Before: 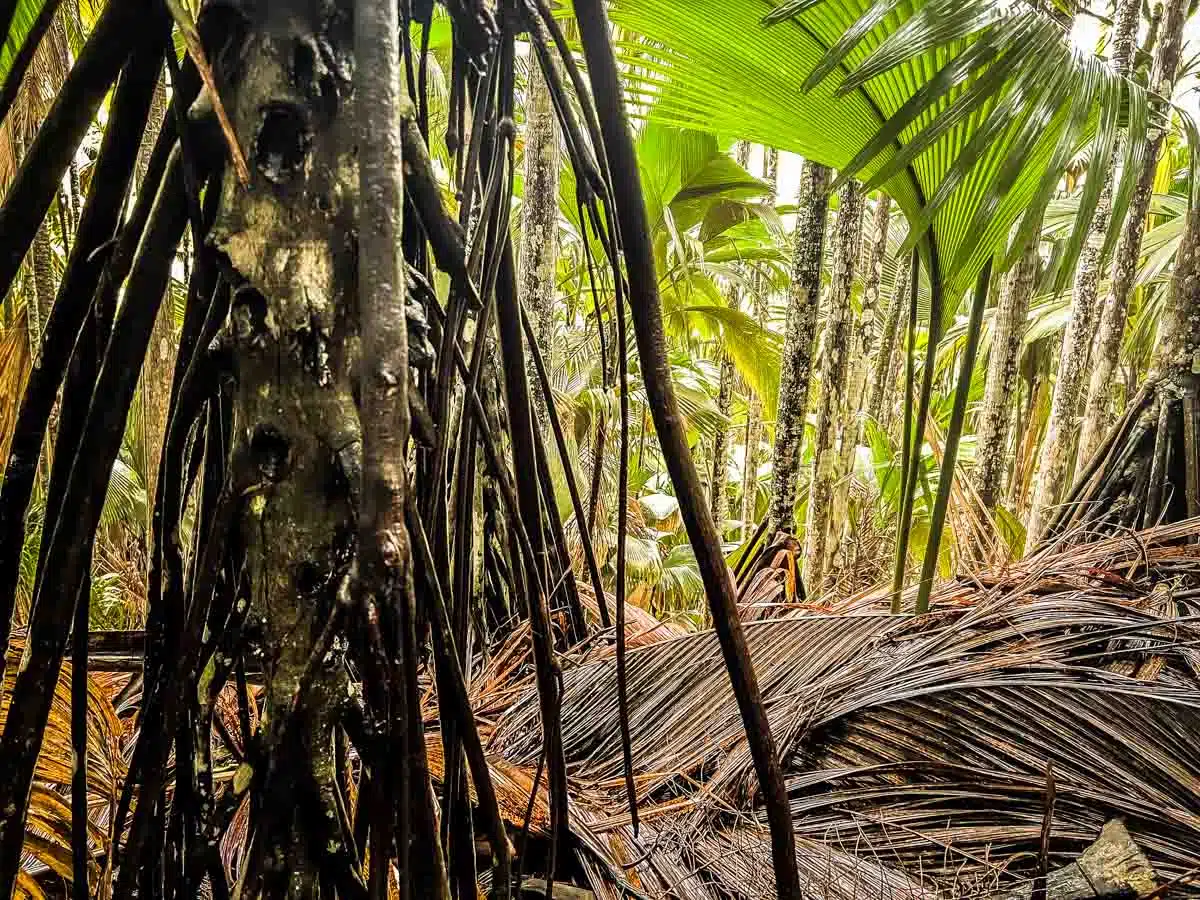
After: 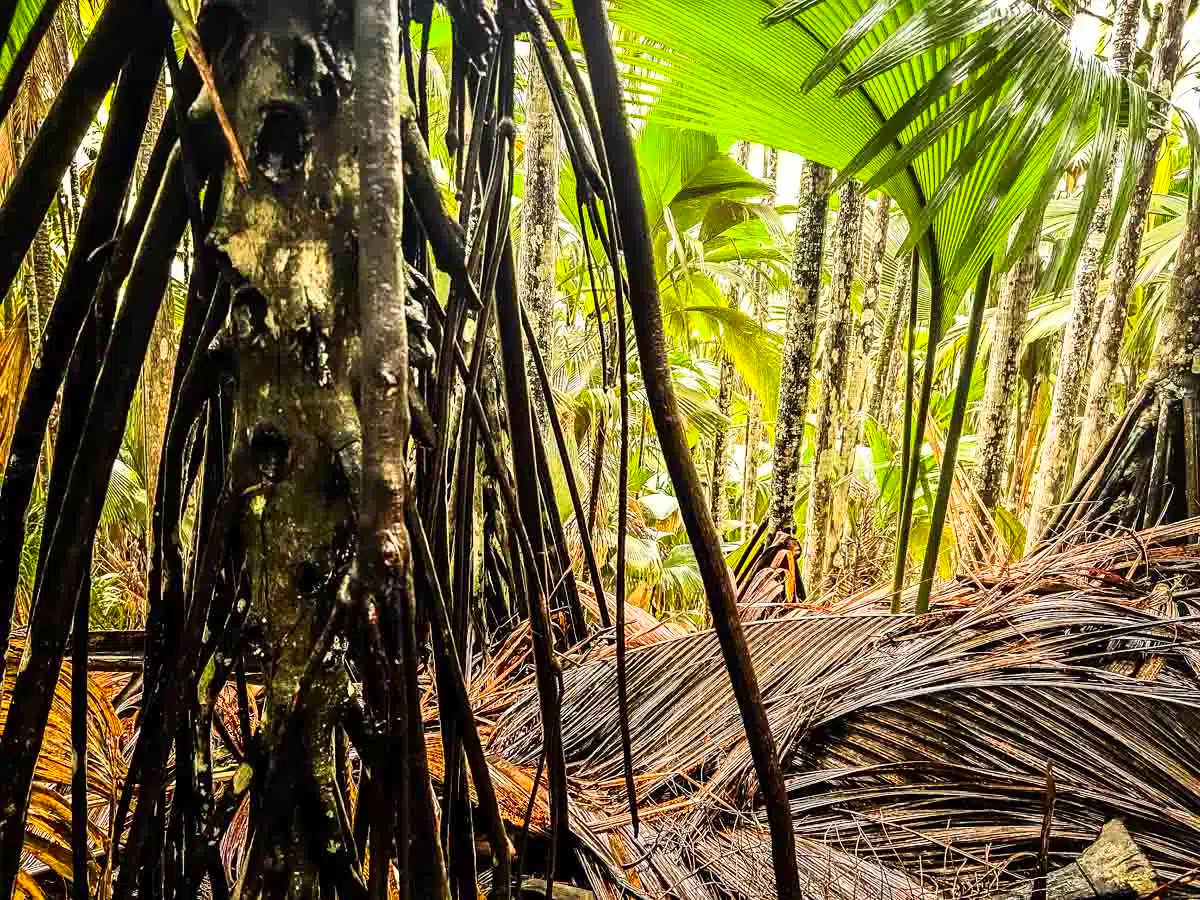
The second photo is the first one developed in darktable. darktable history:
exposure: compensate highlight preservation false
contrast brightness saturation: contrast 0.231, brightness 0.103, saturation 0.292
